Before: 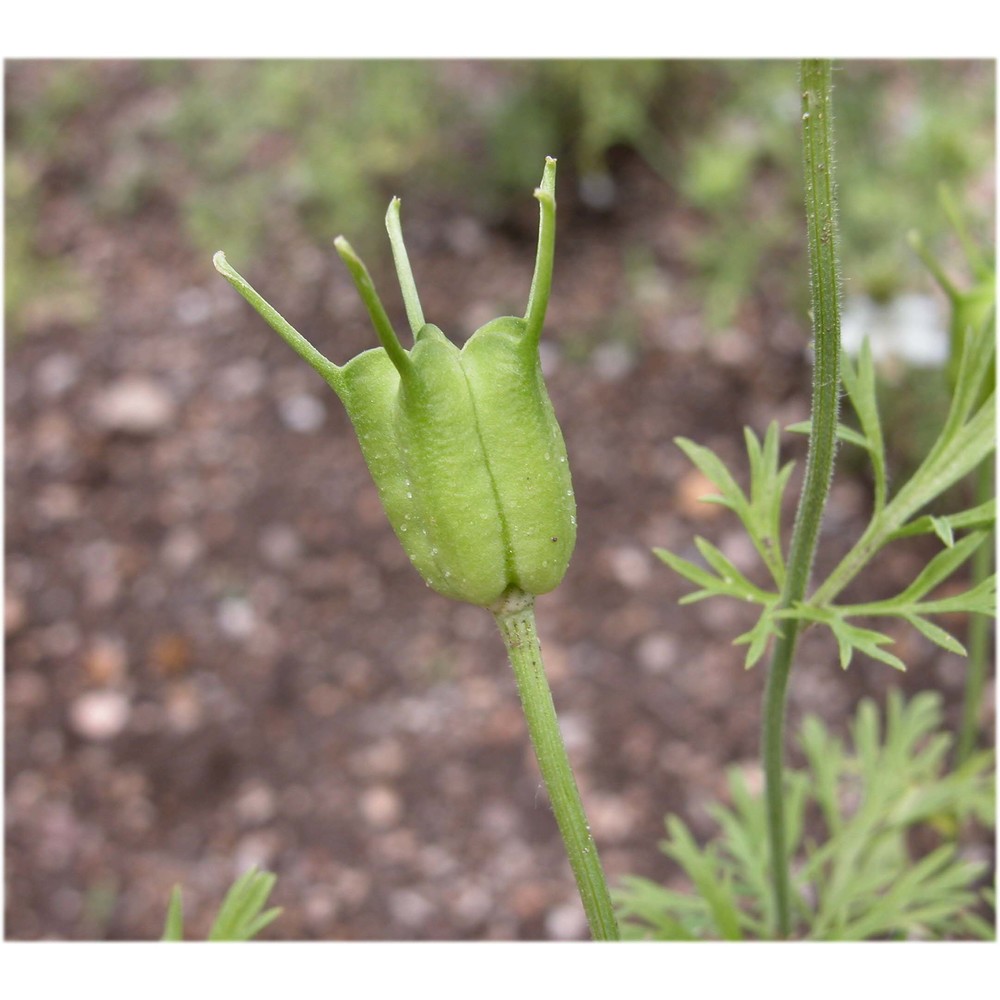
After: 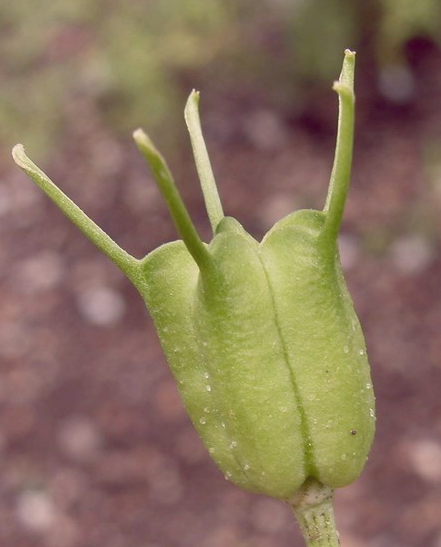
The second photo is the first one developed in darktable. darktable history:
color balance rgb: highlights gain › chroma 3.024%, highlights gain › hue 60.16°, global offset › chroma 0.279%, global offset › hue 320.07°, linear chroma grading › global chroma -15.771%, perceptual saturation grading › global saturation 15.501%, perceptual saturation grading › highlights -19.253%, perceptual saturation grading › shadows 20.247%, global vibrance 14.512%
exposure: exposure -0.141 EV, compensate highlight preservation false
crop: left 20.182%, top 10.779%, right 35.704%, bottom 34.429%
